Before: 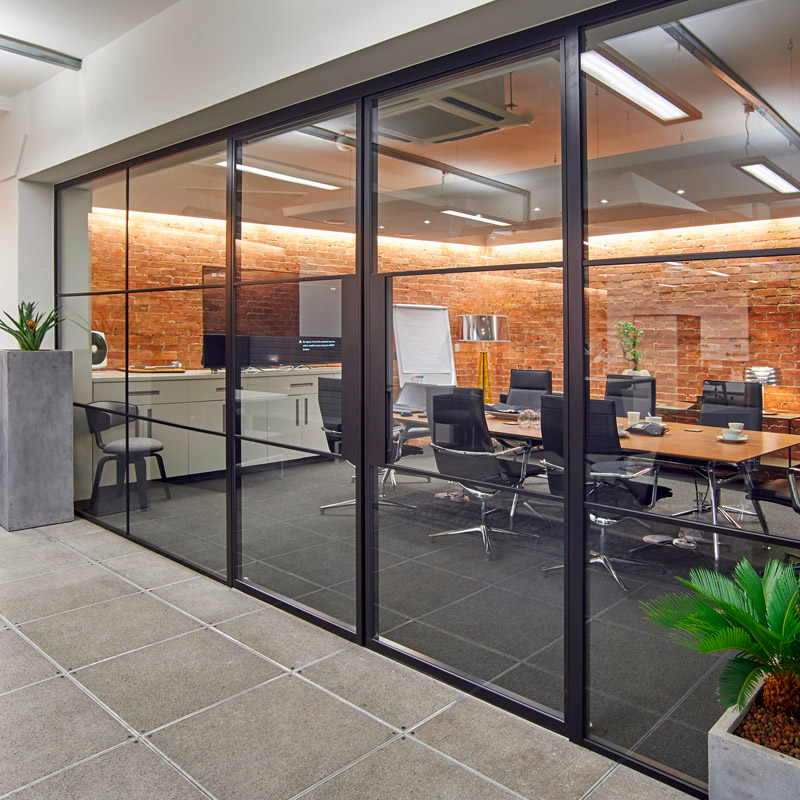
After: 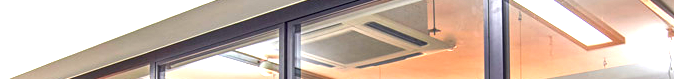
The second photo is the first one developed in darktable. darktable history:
exposure: black level correction 0, exposure 1.675 EV, compensate exposure bias true, compensate highlight preservation false
white balance: red 1, blue 1
crop and rotate: left 9.644%, top 9.491%, right 6.021%, bottom 80.509%
local contrast: on, module defaults
